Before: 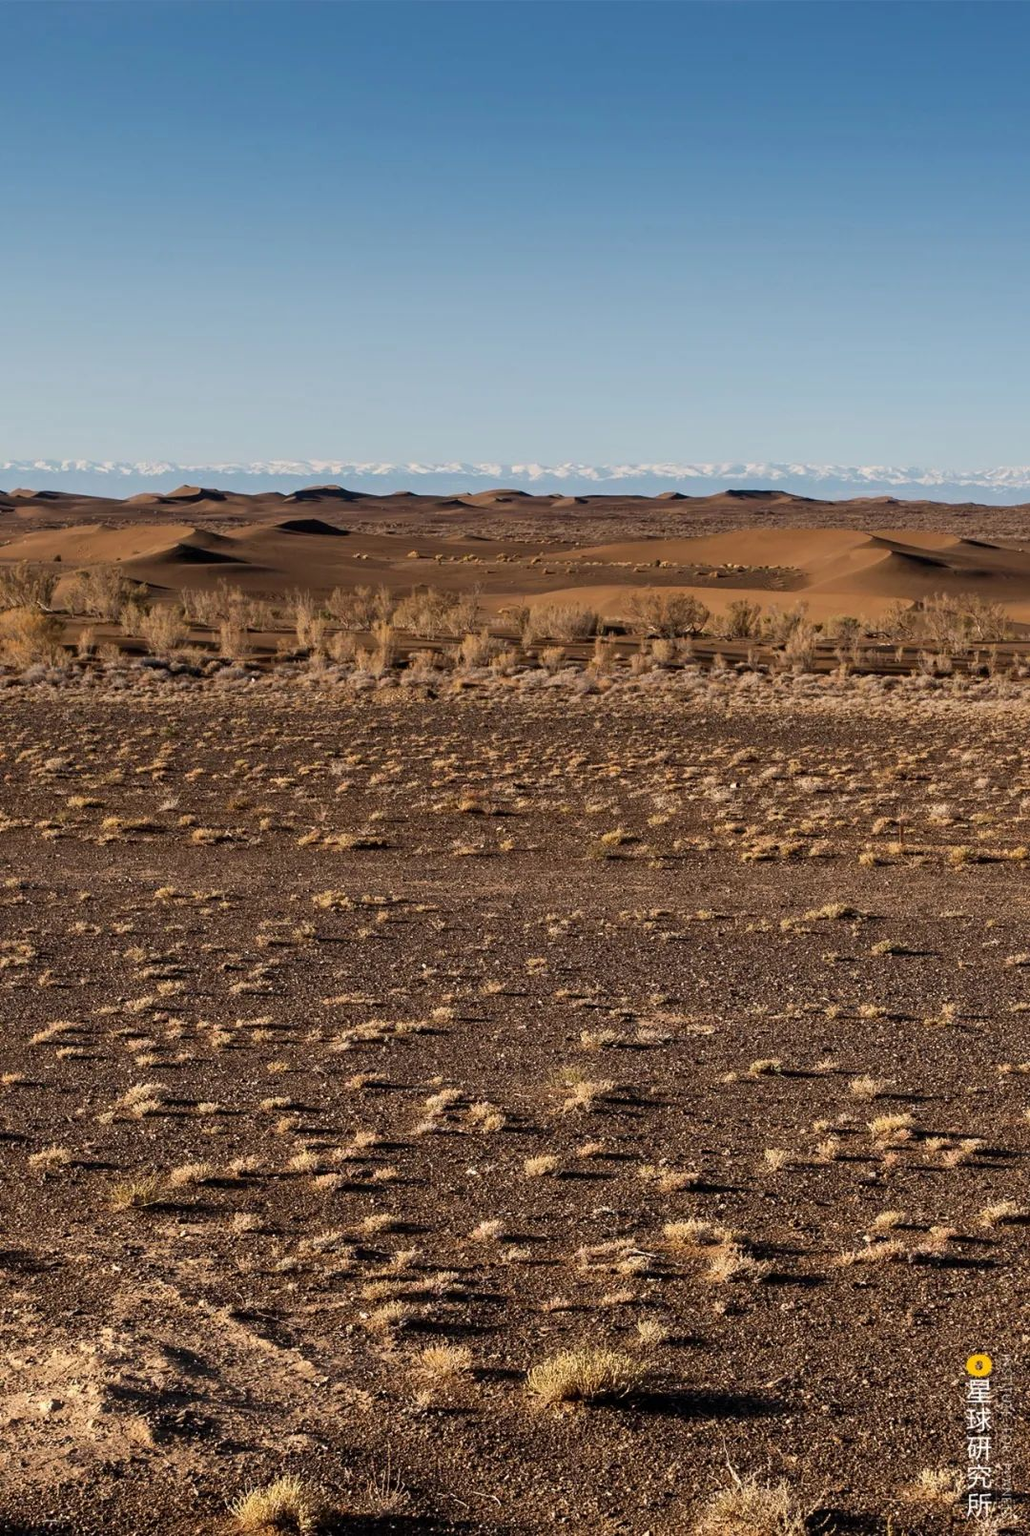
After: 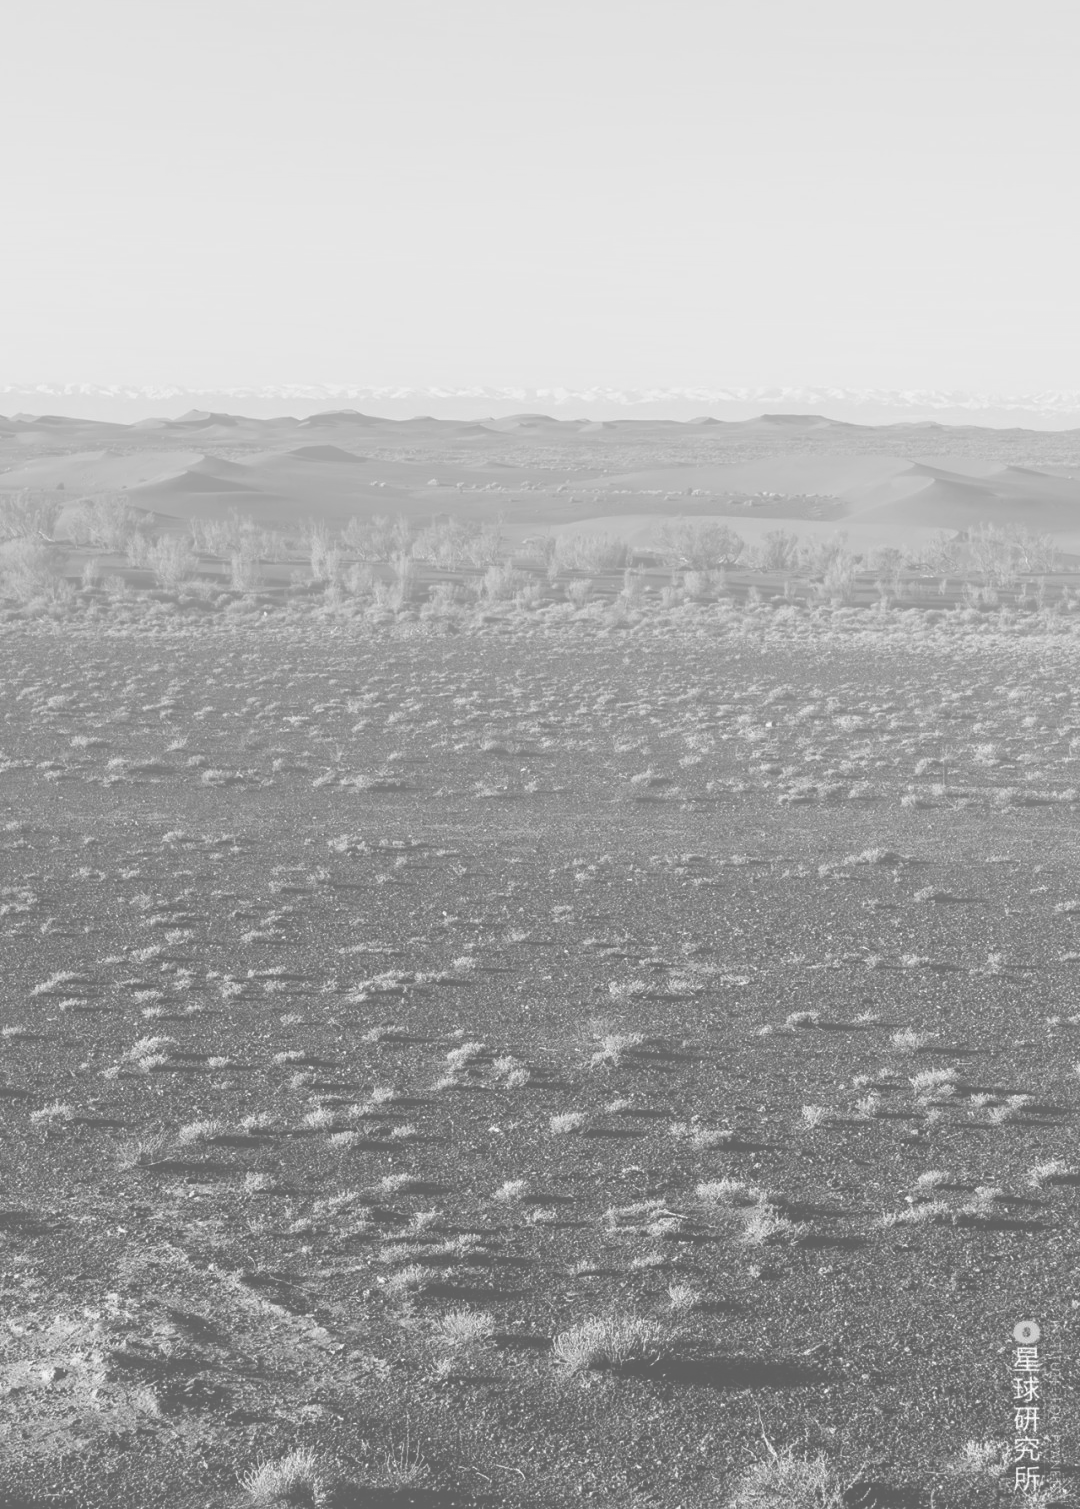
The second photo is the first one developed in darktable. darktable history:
color zones: curves: ch0 [(0.068, 0.464) (0.25, 0.5) (0.48, 0.508) (0.75, 0.536) (0.886, 0.476) (0.967, 0.456)]; ch1 [(0.066, 0.456) (0.25, 0.5) (0.616, 0.508) (0.746, 0.56) (0.934, 0.444)]
contrast brightness saturation: brightness -0.25, saturation 0.2
bloom: size 85%, threshold 5%, strength 85%
crop and rotate: top 6.25%
white balance: red 0.925, blue 1.046
monochrome: on, module defaults
